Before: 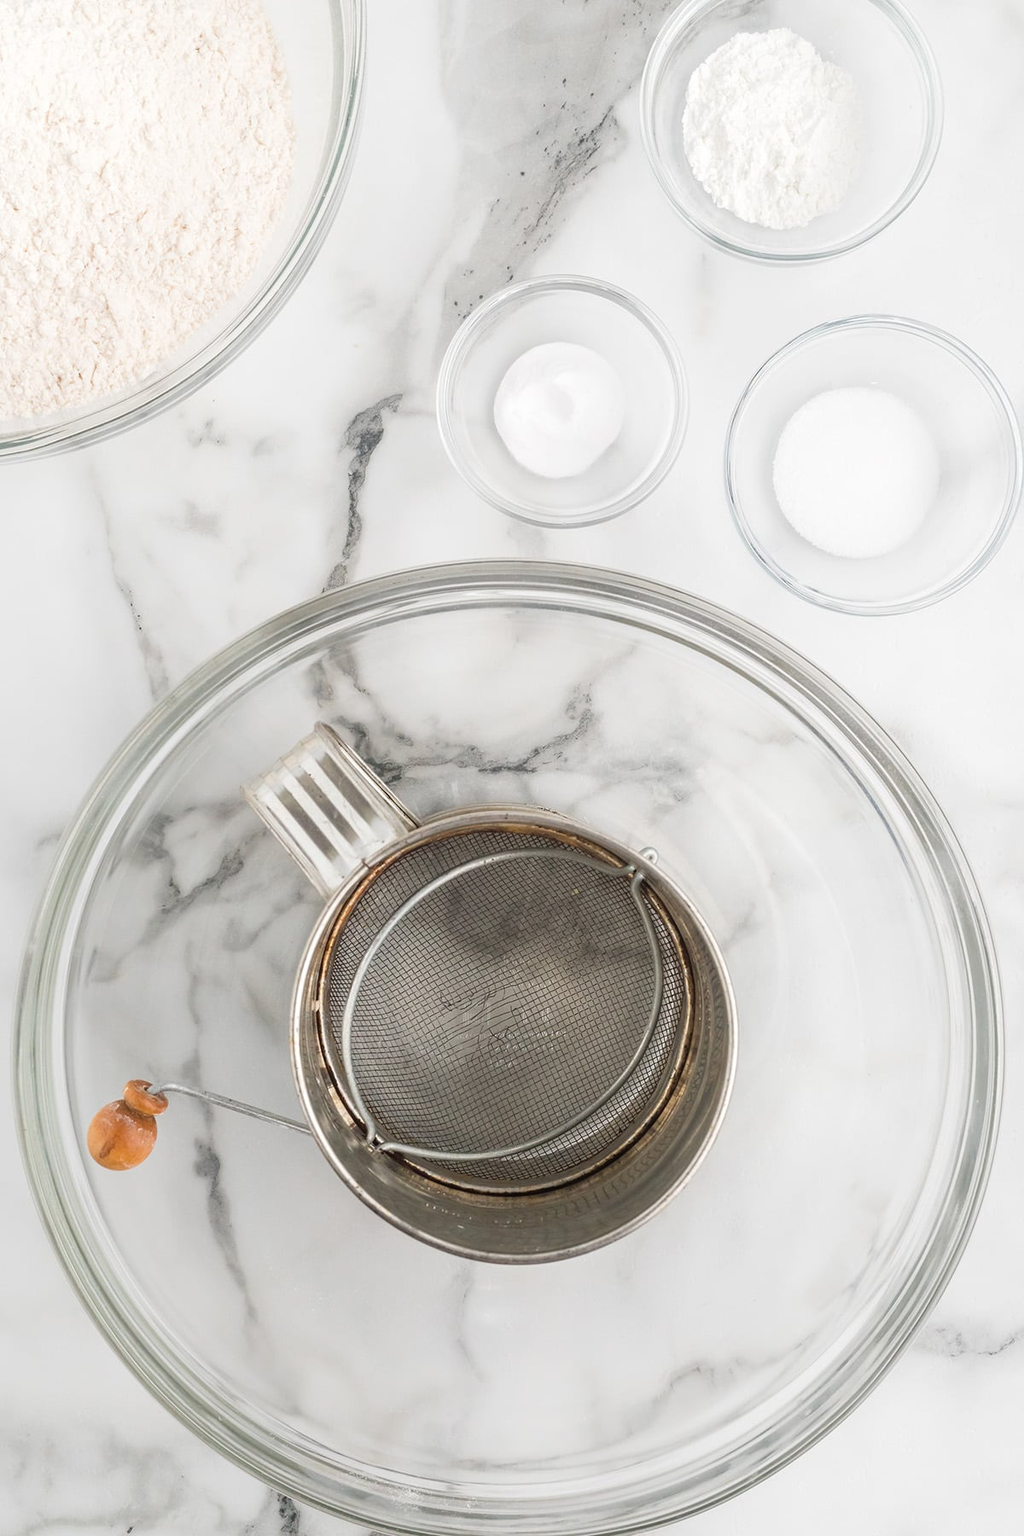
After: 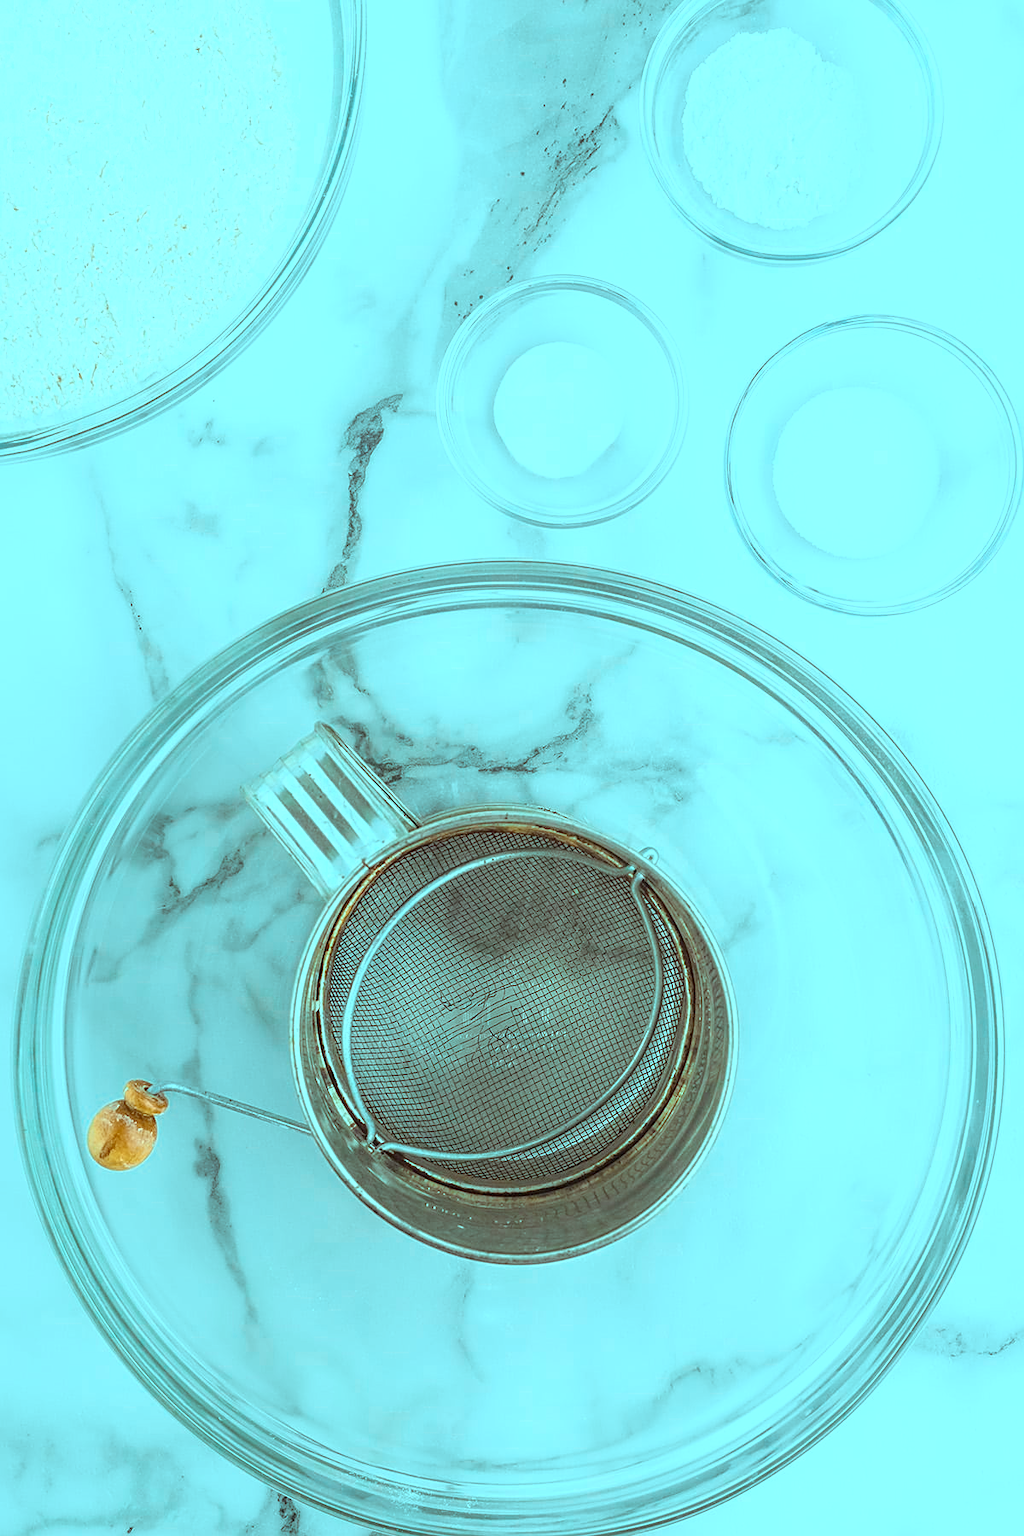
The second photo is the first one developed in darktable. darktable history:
color balance rgb: highlights gain › chroma 7.449%, highlights gain › hue 185.26°, global offset › luminance 0.282%, perceptual saturation grading › global saturation 30.693%, global vibrance 20%
tone equalizer: -8 EV 0.225 EV, -7 EV 0.447 EV, -6 EV 0.455 EV, -5 EV 0.275 EV, -3 EV -0.269 EV, -2 EV -0.439 EV, -1 EV -0.441 EV, +0 EV -0.264 EV
local contrast: on, module defaults
sharpen: on, module defaults
exposure: black level correction 0, exposure 0.891 EV, compensate highlight preservation false
color zones: curves: ch0 [(0, 0.5) (0.125, 0.4) (0.25, 0.5) (0.375, 0.4) (0.5, 0.4) (0.625, 0.35) (0.75, 0.35) (0.875, 0.5)]; ch1 [(0, 0.35) (0.125, 0.45) (0.25, 0.35) (0.375, 0.35) (0.5, 0.35) (0.625, 0.35) (0.75, 0.45) (0.875, 0.35)]; ch2 [(0, 0.6) (0.125, 0.5) (0.25, 0.5) (0.375, 0.6) (0.5, 0.6) (0.625, 0.5) (0.75, 0.5) (0.875, 0.5)]
